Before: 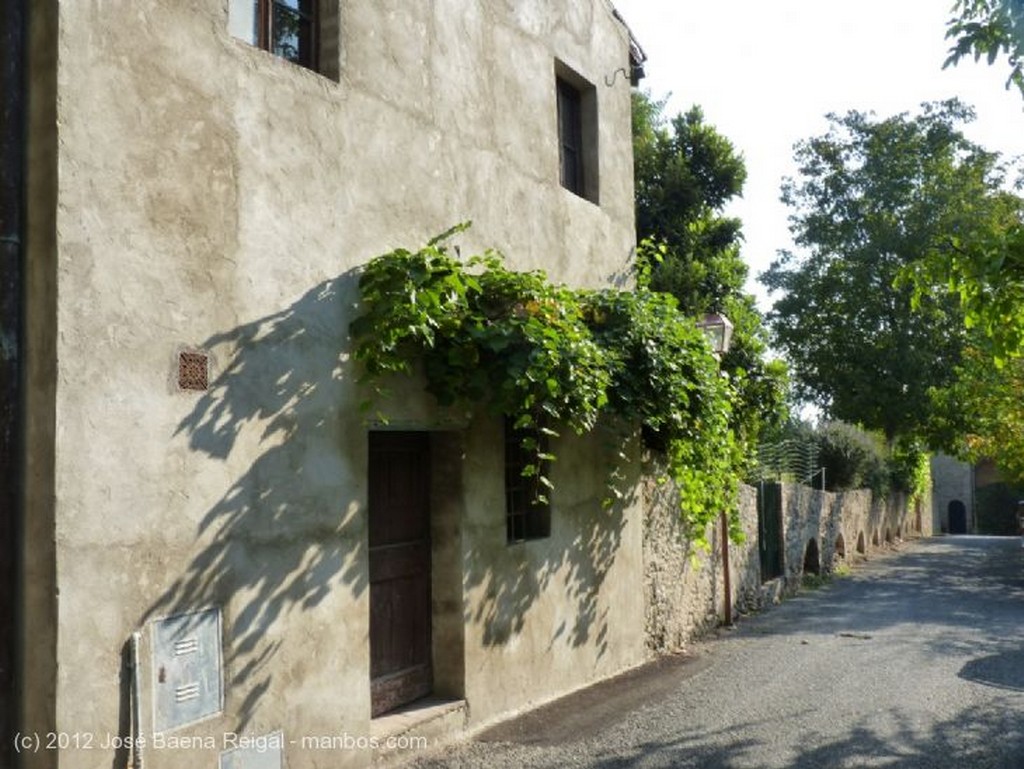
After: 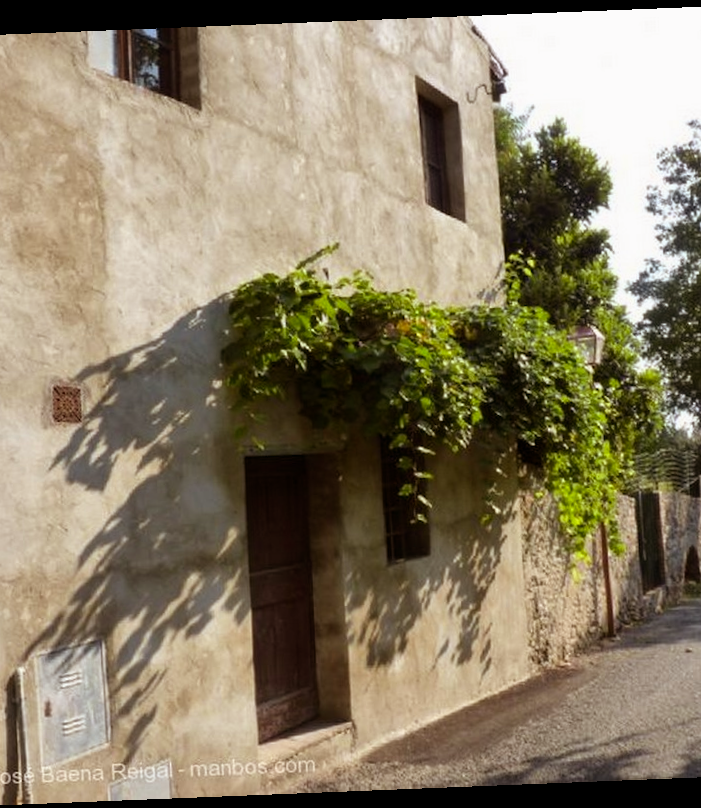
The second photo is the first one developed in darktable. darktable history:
rotate and perspective: rotation -2.29°, automatic cropping off
crop and rotate: left 13.409%, right 19.924%
rgb levels: mode RGB, independent channels, levels [[0, 0.5, 1], [0, 0.521, 1], [0, 0.536, 1]]
exposure: exposure -0.048 EV, compensate highlight preservation false
white balance: red 1, blue 1
